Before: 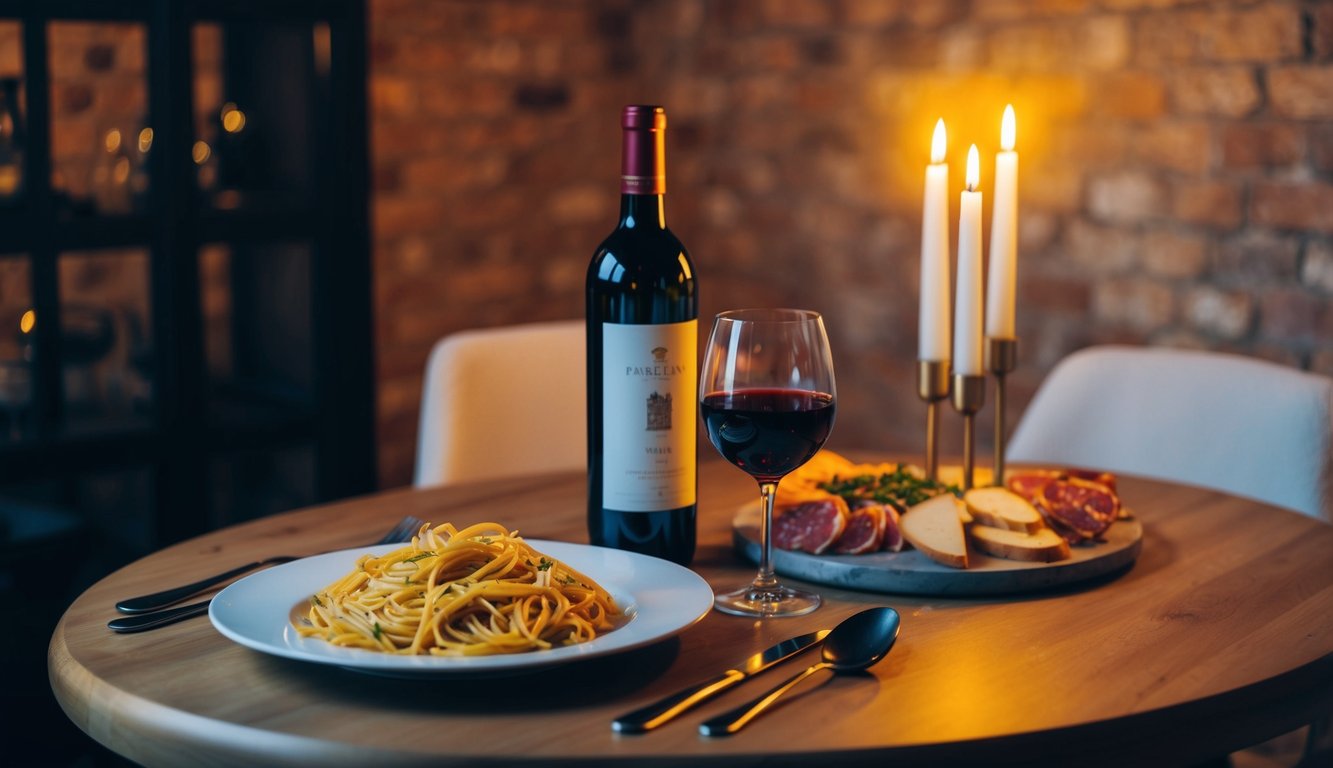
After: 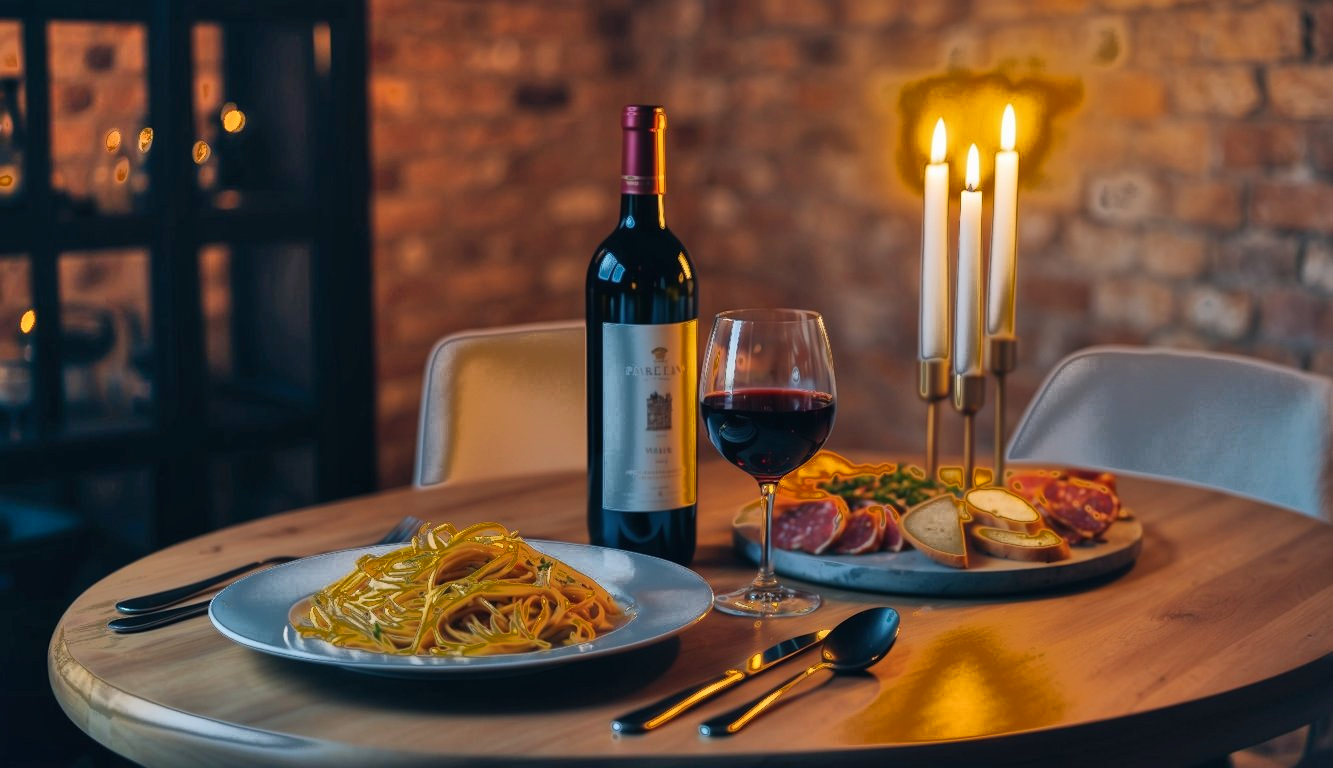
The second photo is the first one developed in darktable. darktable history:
shadows and highlights: soften with gaussian
fill light: exposure -0.73 EV, center 0.69, width 2.2
